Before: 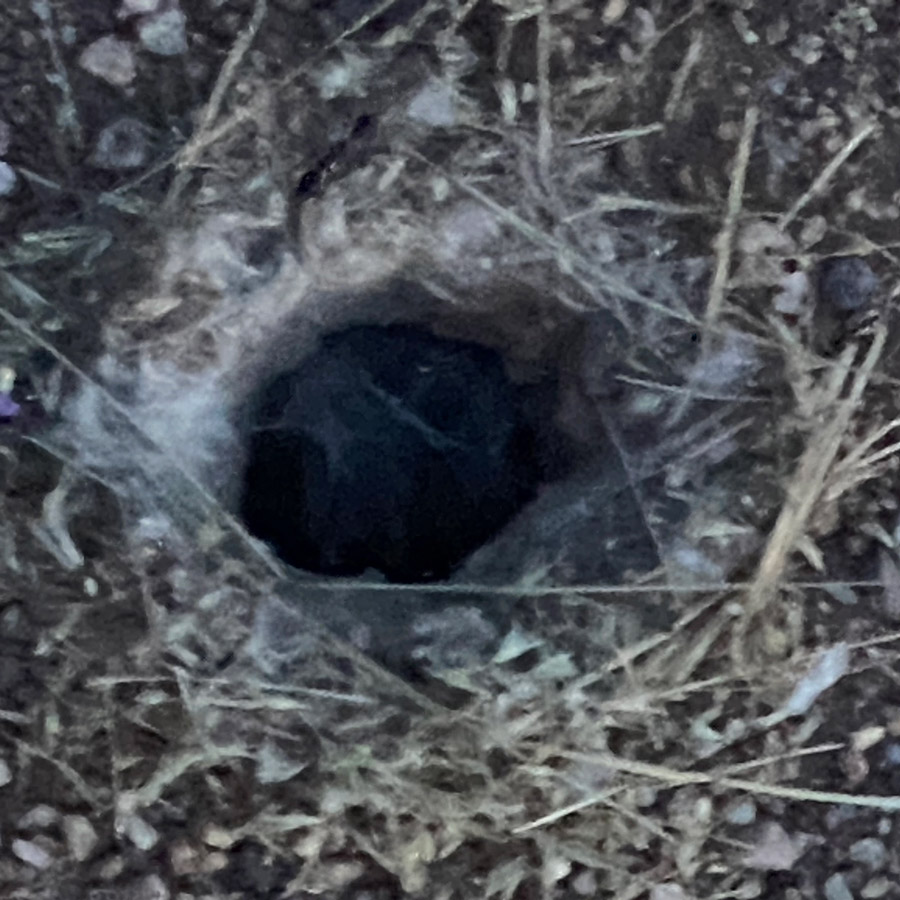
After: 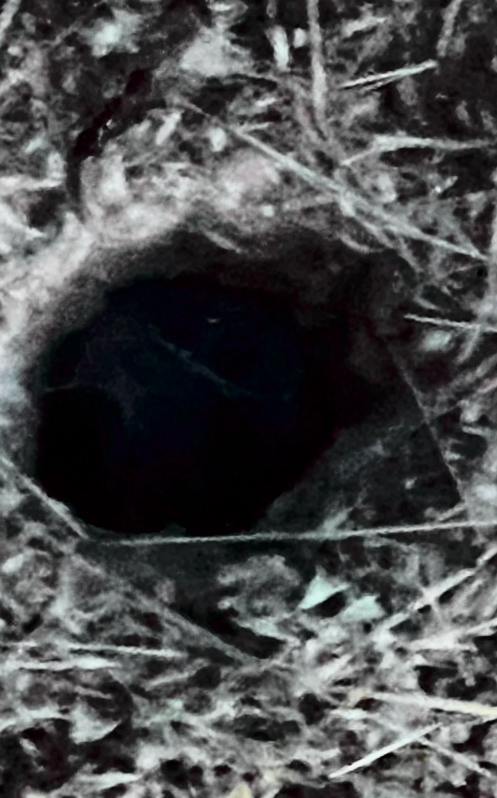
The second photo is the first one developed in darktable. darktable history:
tone curve: curves: ch0 [(0, 0) (0.062, 0.023) (0.168, 0.142) (0.359, 0.419) (0.469, 0.544) (0.634, 0.722) (0.839, 0.909) (0.998, 0.978)]; ch1 [(0, 0) (0.437, 0.408) (0.472, 0.47) (0.502, 0.504) (0.527, 0.546) (0.568, 0.619) (0.608, 0.665) (0.669, 0.748) (0.859, 0.899) (1, 1)]; ch2 [(0, 0) (0.33, 0.301) (0.421, 0.443) (0.473, 0.498) (0.509, 0.5) (0.535, 0.564) (0.575, 0.625) (0.608, 0.667) (1, 1)], color space Lab, independent channels, preserve colors none
local contrast: mode bilateral grid, contrast 20, coarseness 50, detail 102%, midtone range 0.2
contrast brightness saturation: contrast 0.28
crop and rotate: left 22.516%, right 21.234%
rotate and perspective: rotation -3.52°, crop left 0.036, crop right 0.964, crop top 0.081, crop bottom 0.919
